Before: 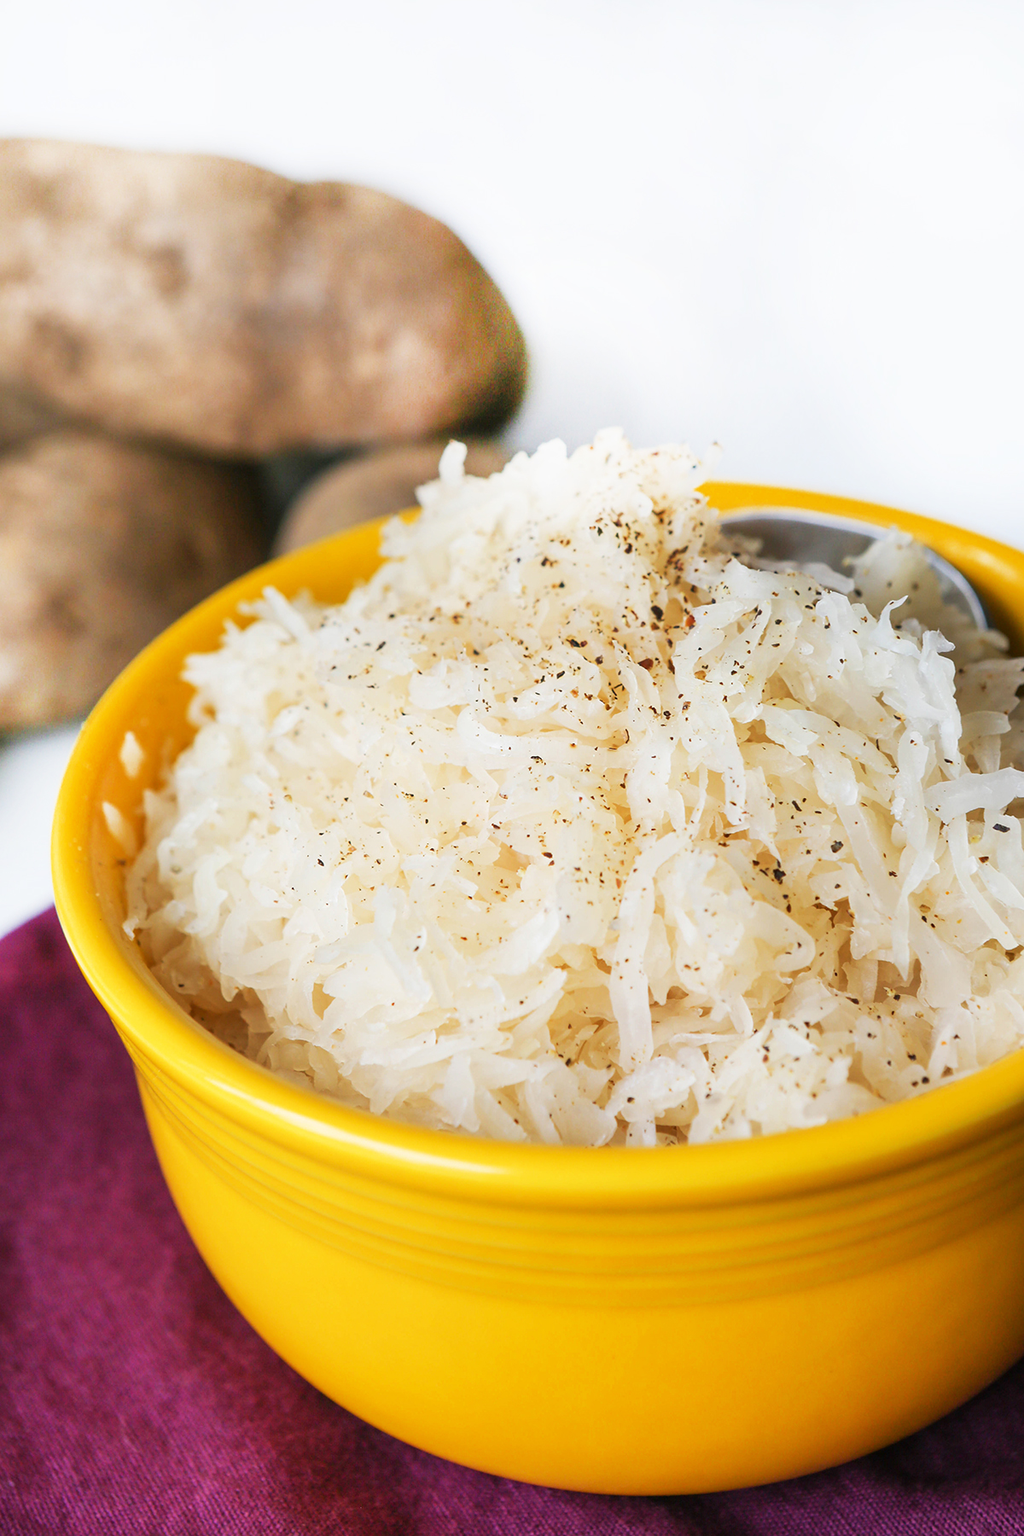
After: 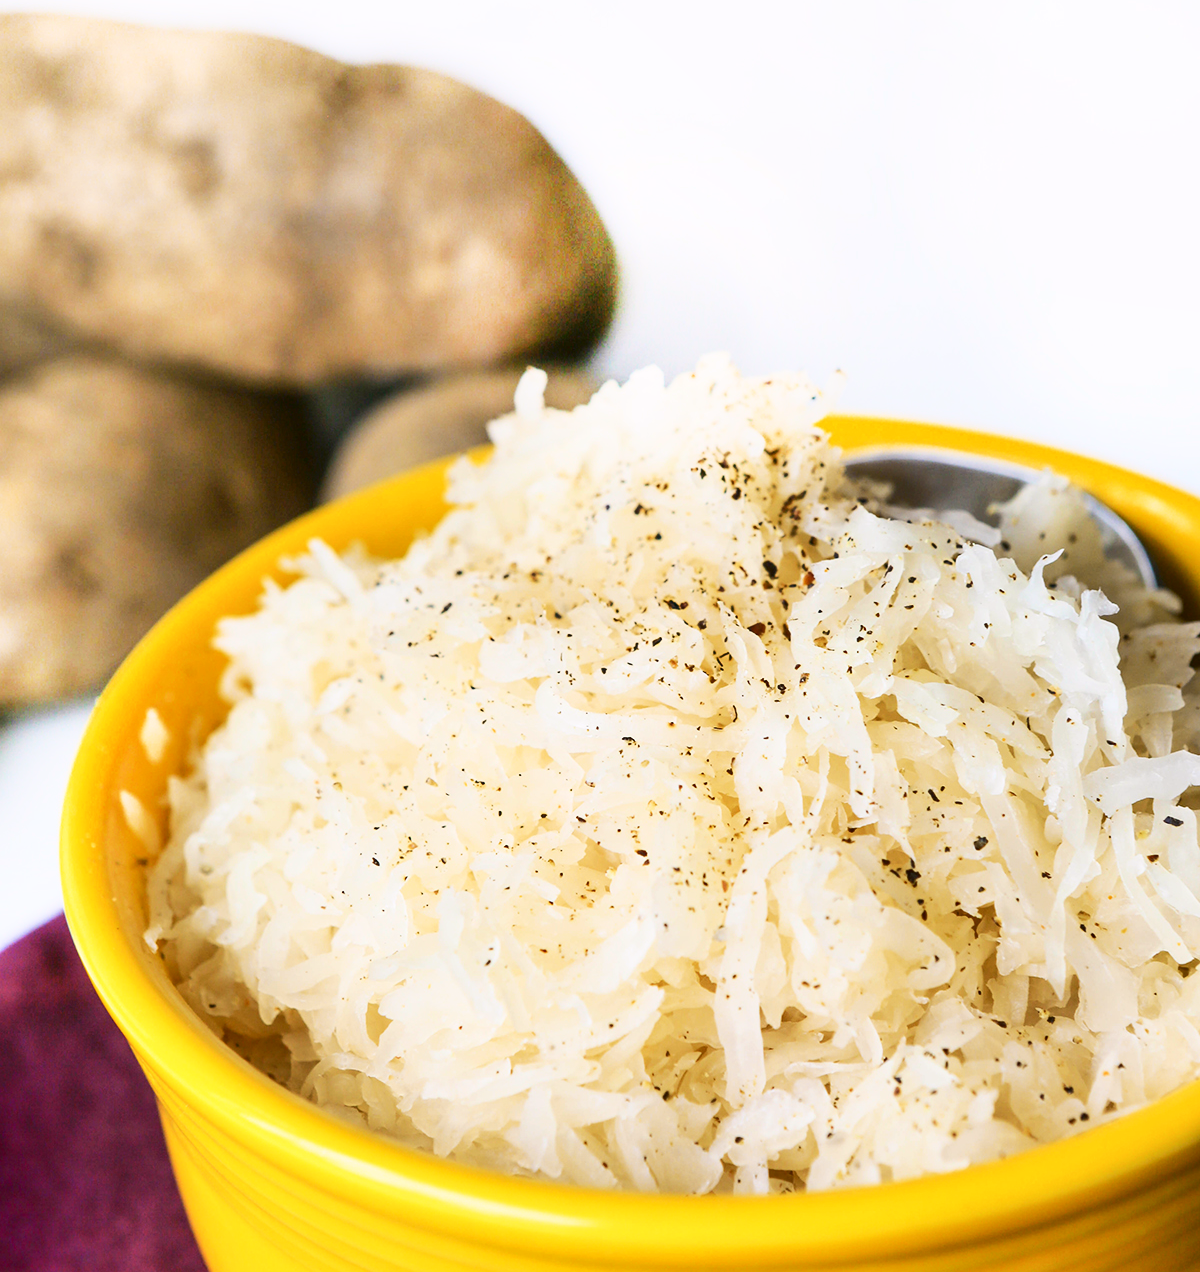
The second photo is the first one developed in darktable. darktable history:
crop and rotate: top 8.293%, bottom 20.996%
shadows and highlights: shadows -88.03, highlights -35.45, shadows color adjustment 99.15%, highlights color adjustment 0%, soften with gaussian
tone curve: curves: ch0 [(0, 0.023) (0.087, 0.065) (0.184, 0.168) (0.45, 0.54) (0.57, 0.683) (0.722, 0.825) (0.877, 0.948) (1, 1)]; ch1 [(0, 0) (0.388, 0.369) (0.45, 0.43) (0.505, 0.509) (0.534, 0.528) (0.657, 0.655) (1, 1)]; ch2 [(0, 0) (0.314, 0.223) (0.427, 0.405) (0.5, 0.5) (0.55, 0.566) (0.625, 0.657) (1, 1)], color space Lab, independent channels, preserve colors none
